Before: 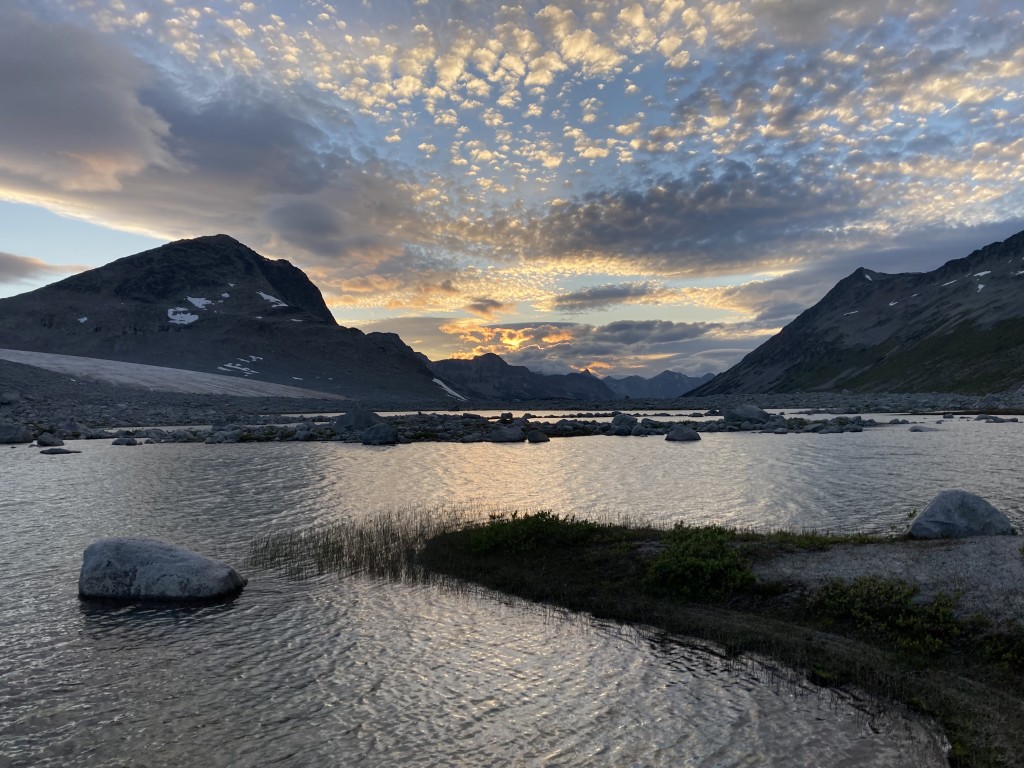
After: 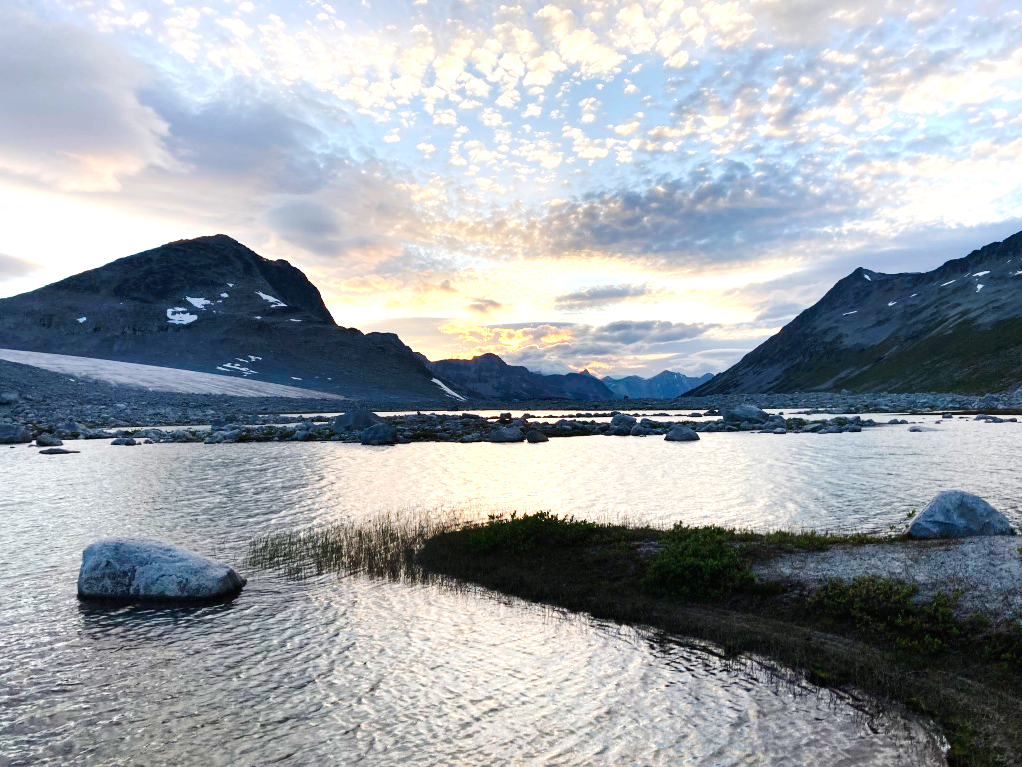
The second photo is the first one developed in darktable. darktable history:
crop and rotate: left 0.126%
tone curve: curves: ch0 [(0, 0) (0.003, 0.008) (0.011, 0.011) (0.025, 0.018) (0.044, 0.028) (0.069, 0.039) (0.1, 0.056) (0.136, 0.081) (0.177, 0.118) (0.224, 0.164) (0.277, 0.223) (0.335, 0.3) (0.399, 0.399) (0.468, 0.51) (0.543, 0.618) (0.623, 0.71) (0.709, 0.79) (0.801, 0.865) (0.898, 0.93) (1, 1)], preserve colors none
exposure: black level correction 0, exposure 1.2 EV, compensate exposure bias true, compensate highlight preservation false
